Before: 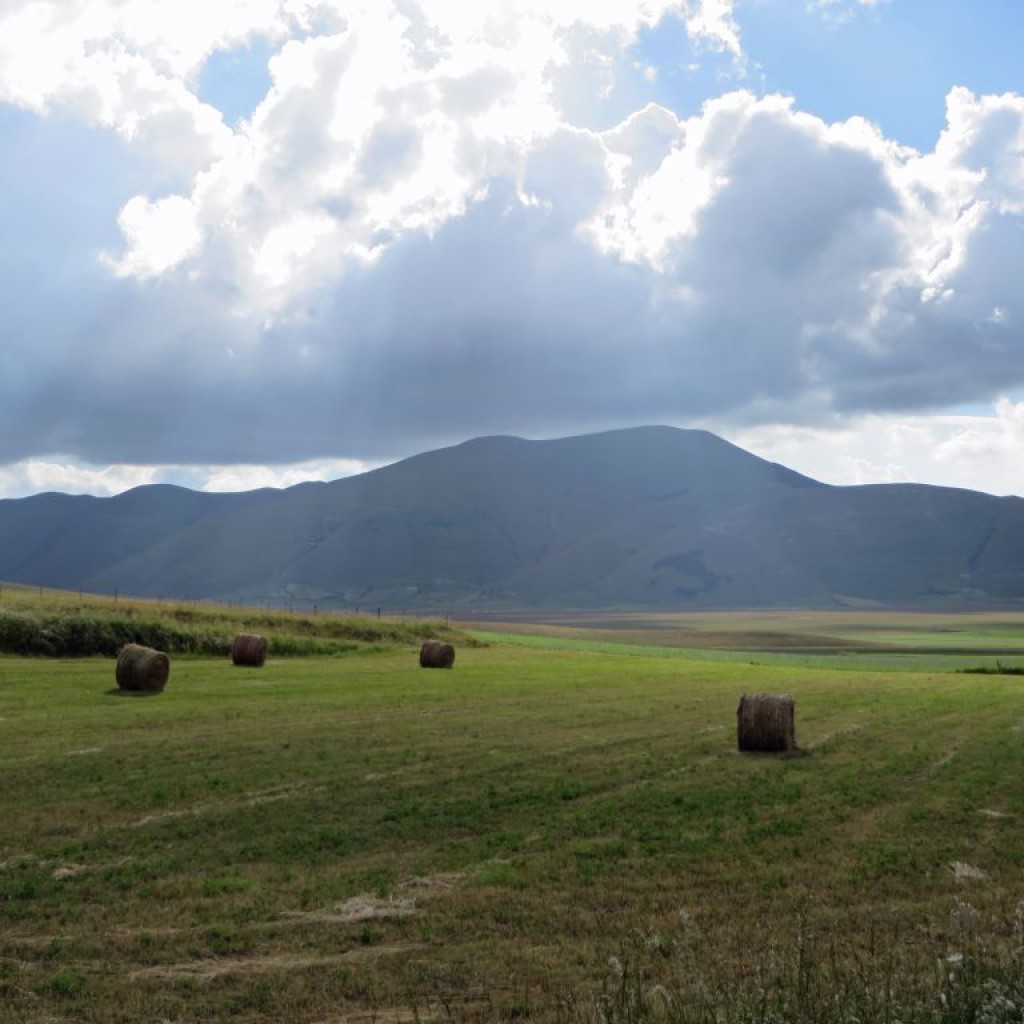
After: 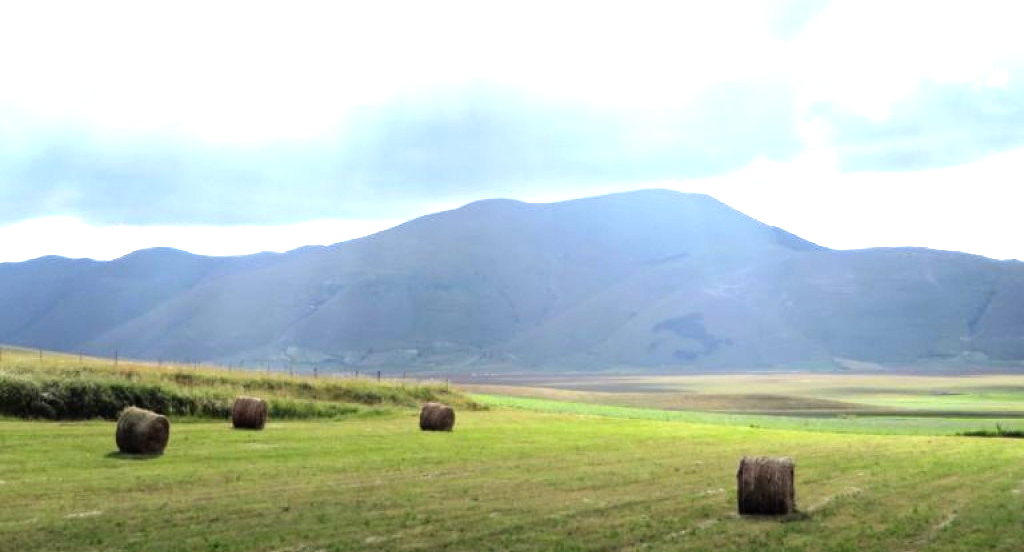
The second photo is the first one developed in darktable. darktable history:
crop and rotate: top 23.186%, bottom 22.846%
exposure: black level correction 0, exposure 0.693 EV, compensate highlight preservation false
tone equalizer: -8 EV -0.711 EV, -7 EV -0.729 EV, -6 EV -0.564 EV, -5 EV -0.422 EV, -3 EV 0.405 EV, -2 EV 0.6 EV, -1 EV 0.682 EV, +0 EV 0.765 EV
levels: levels [0, 0.476, 0.951]
